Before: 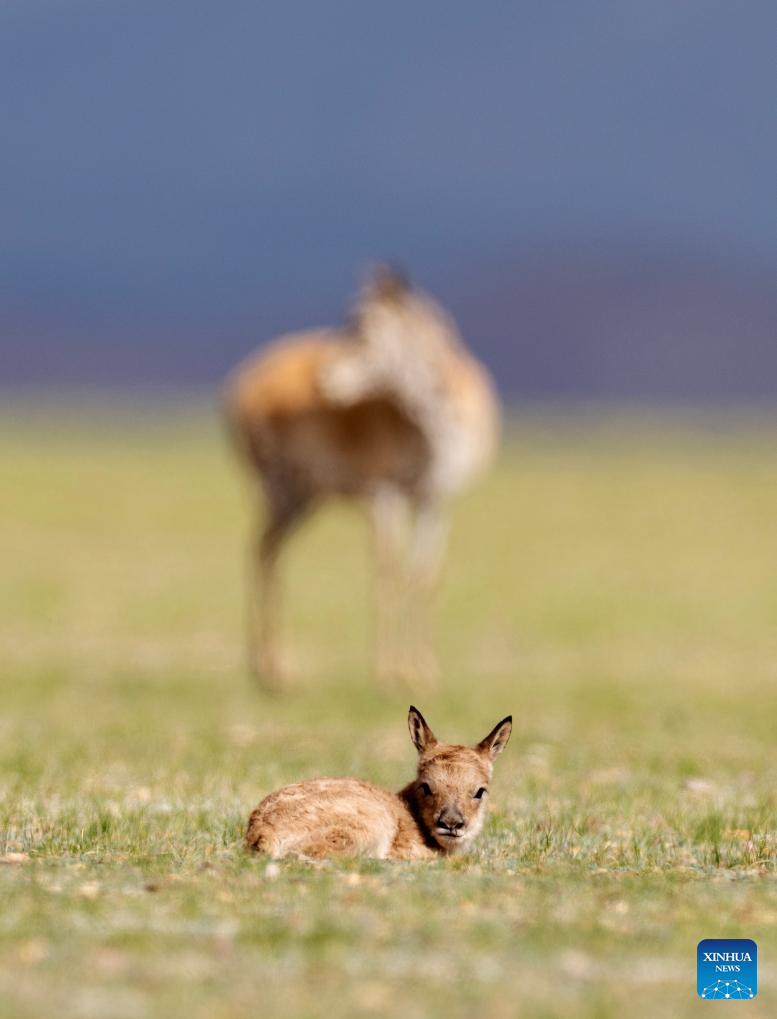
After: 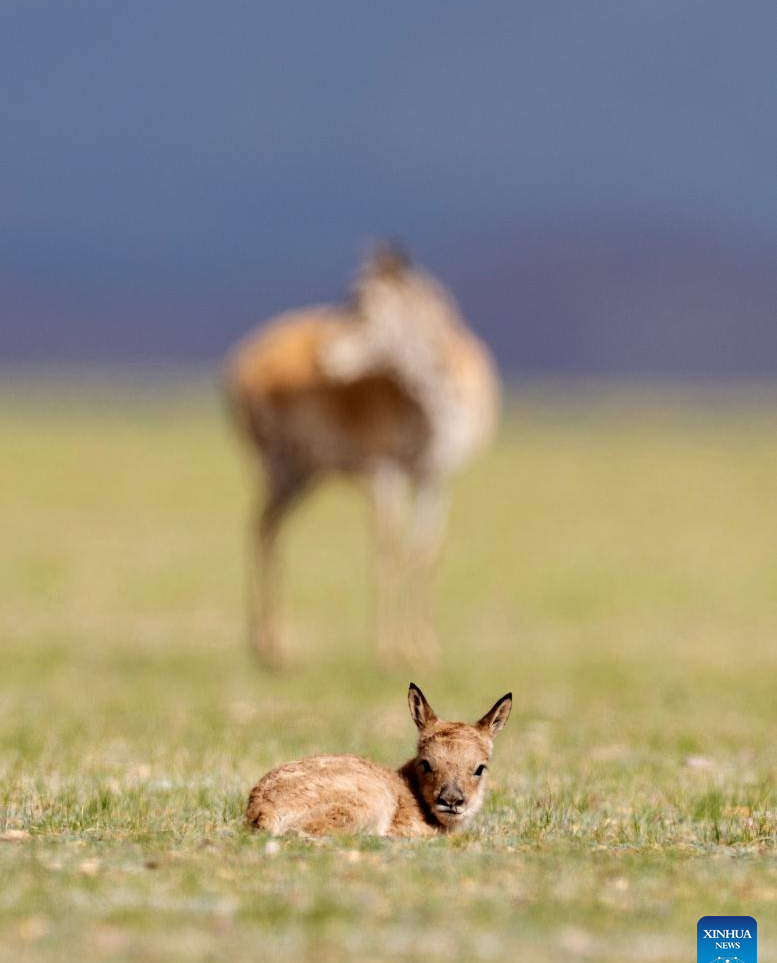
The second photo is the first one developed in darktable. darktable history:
tone equalizer: edges refinement/feathering 500, mask exposure compensation -1.57 EV, preserve details no
crop and rotate: top 2.289%, bottom 3.188%
